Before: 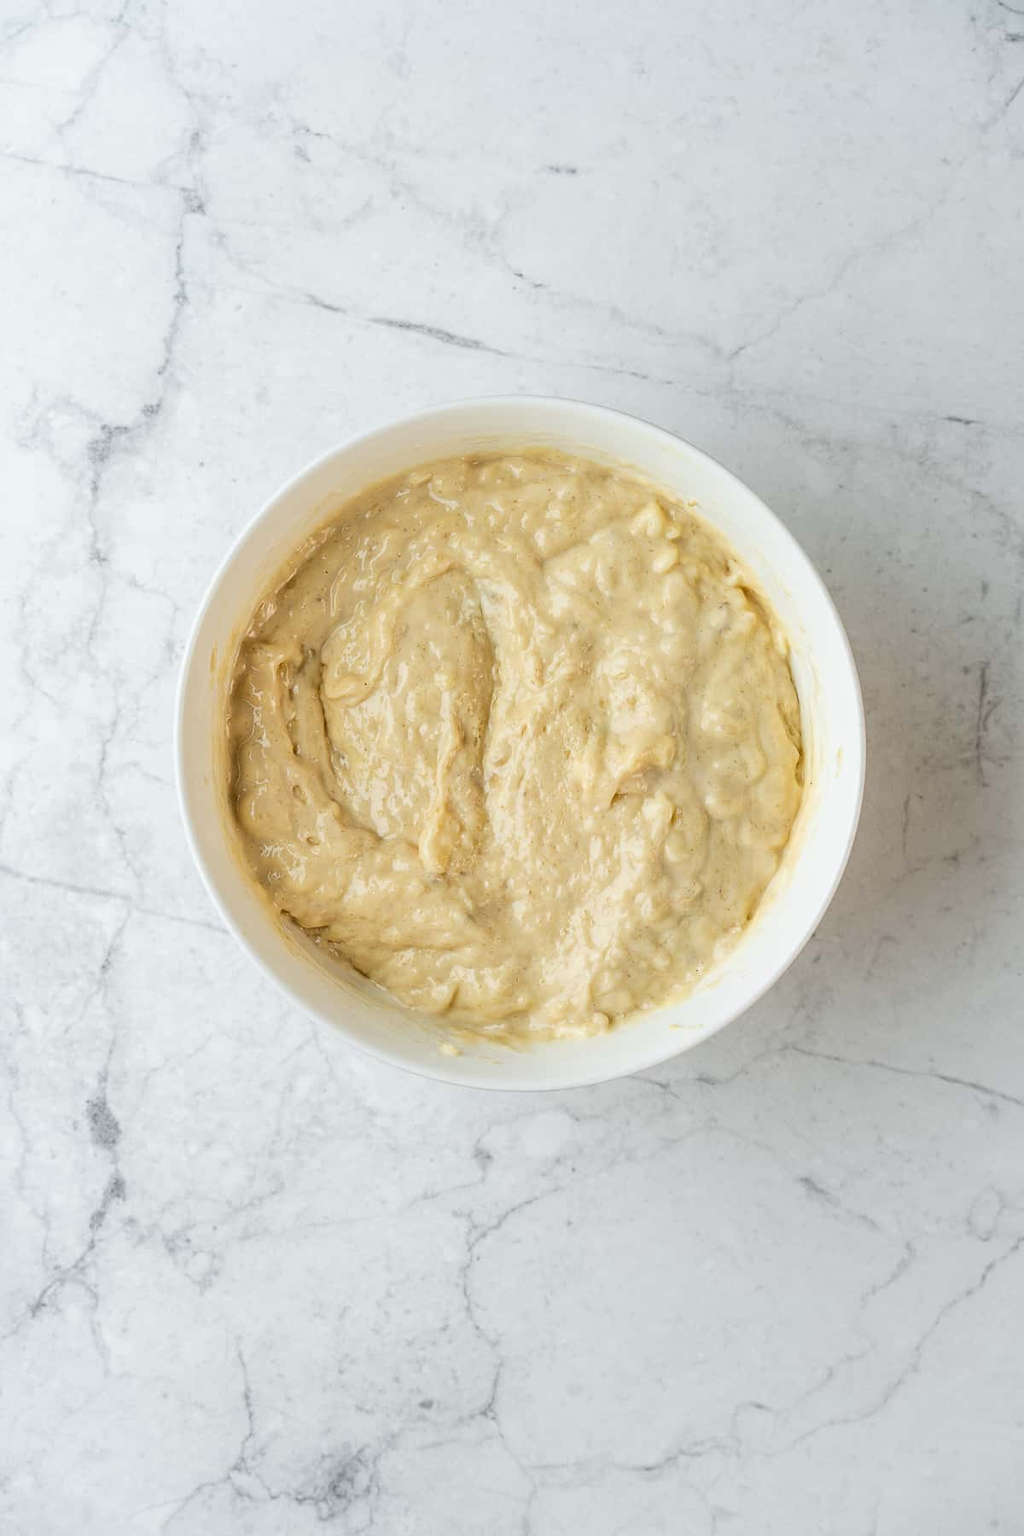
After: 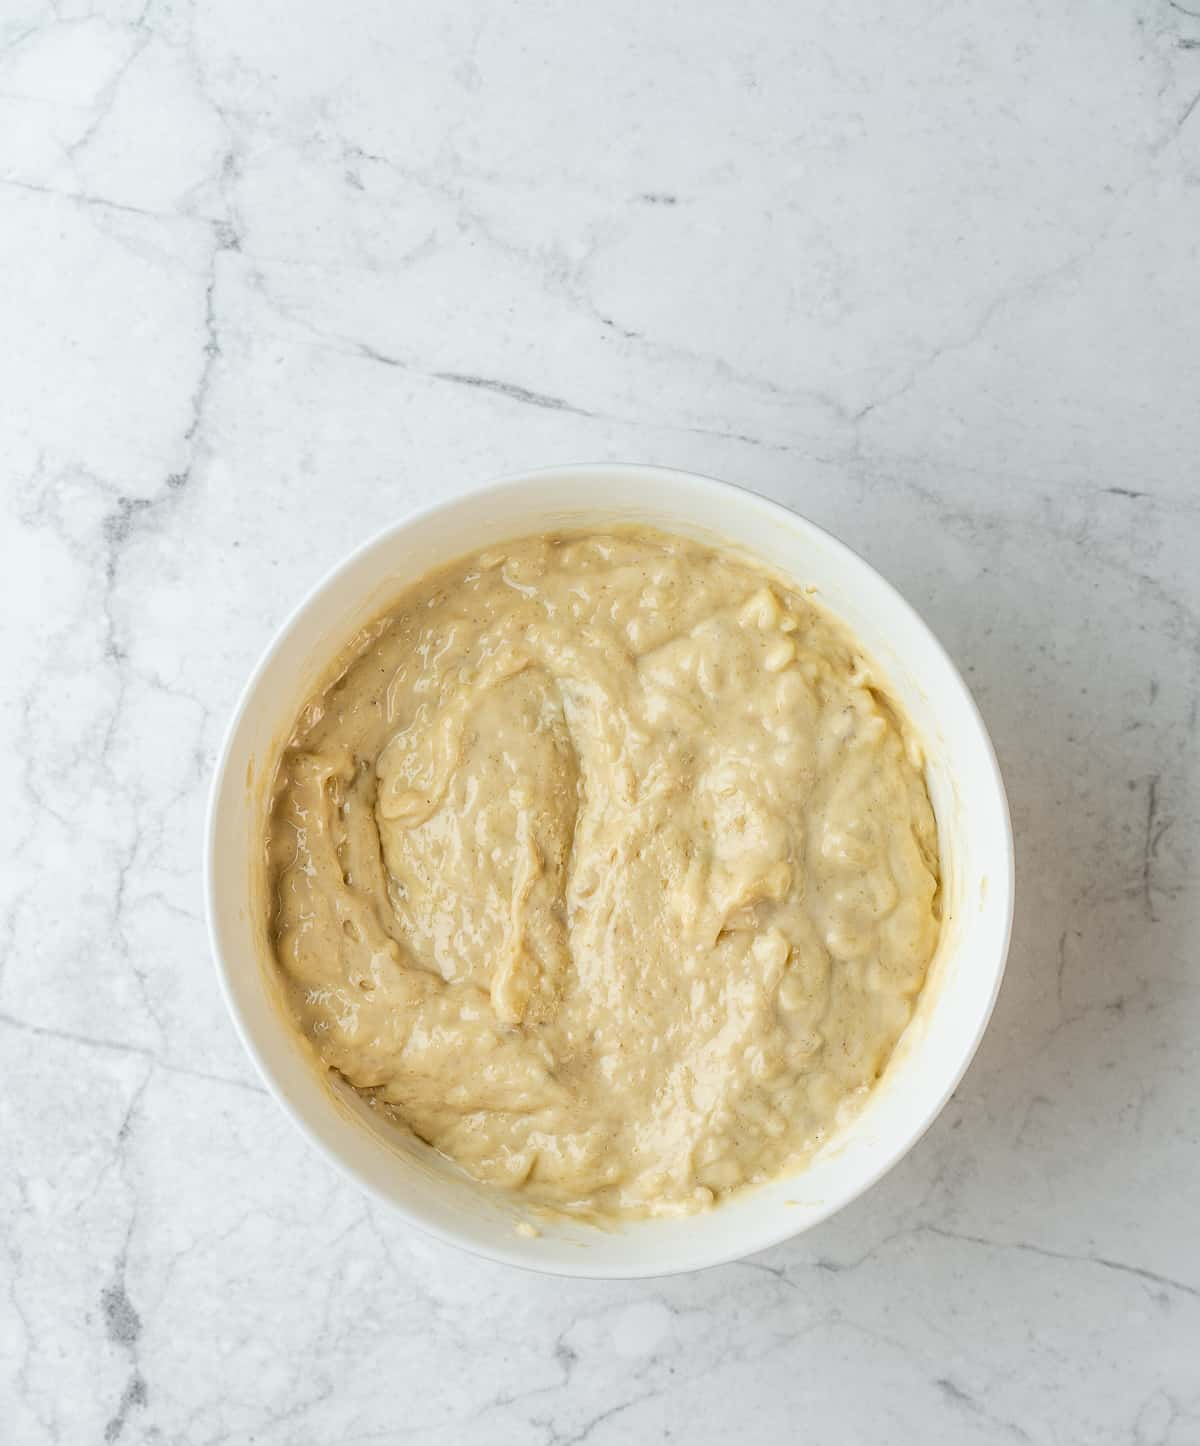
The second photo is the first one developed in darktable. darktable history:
crop: bottom 19.648%
